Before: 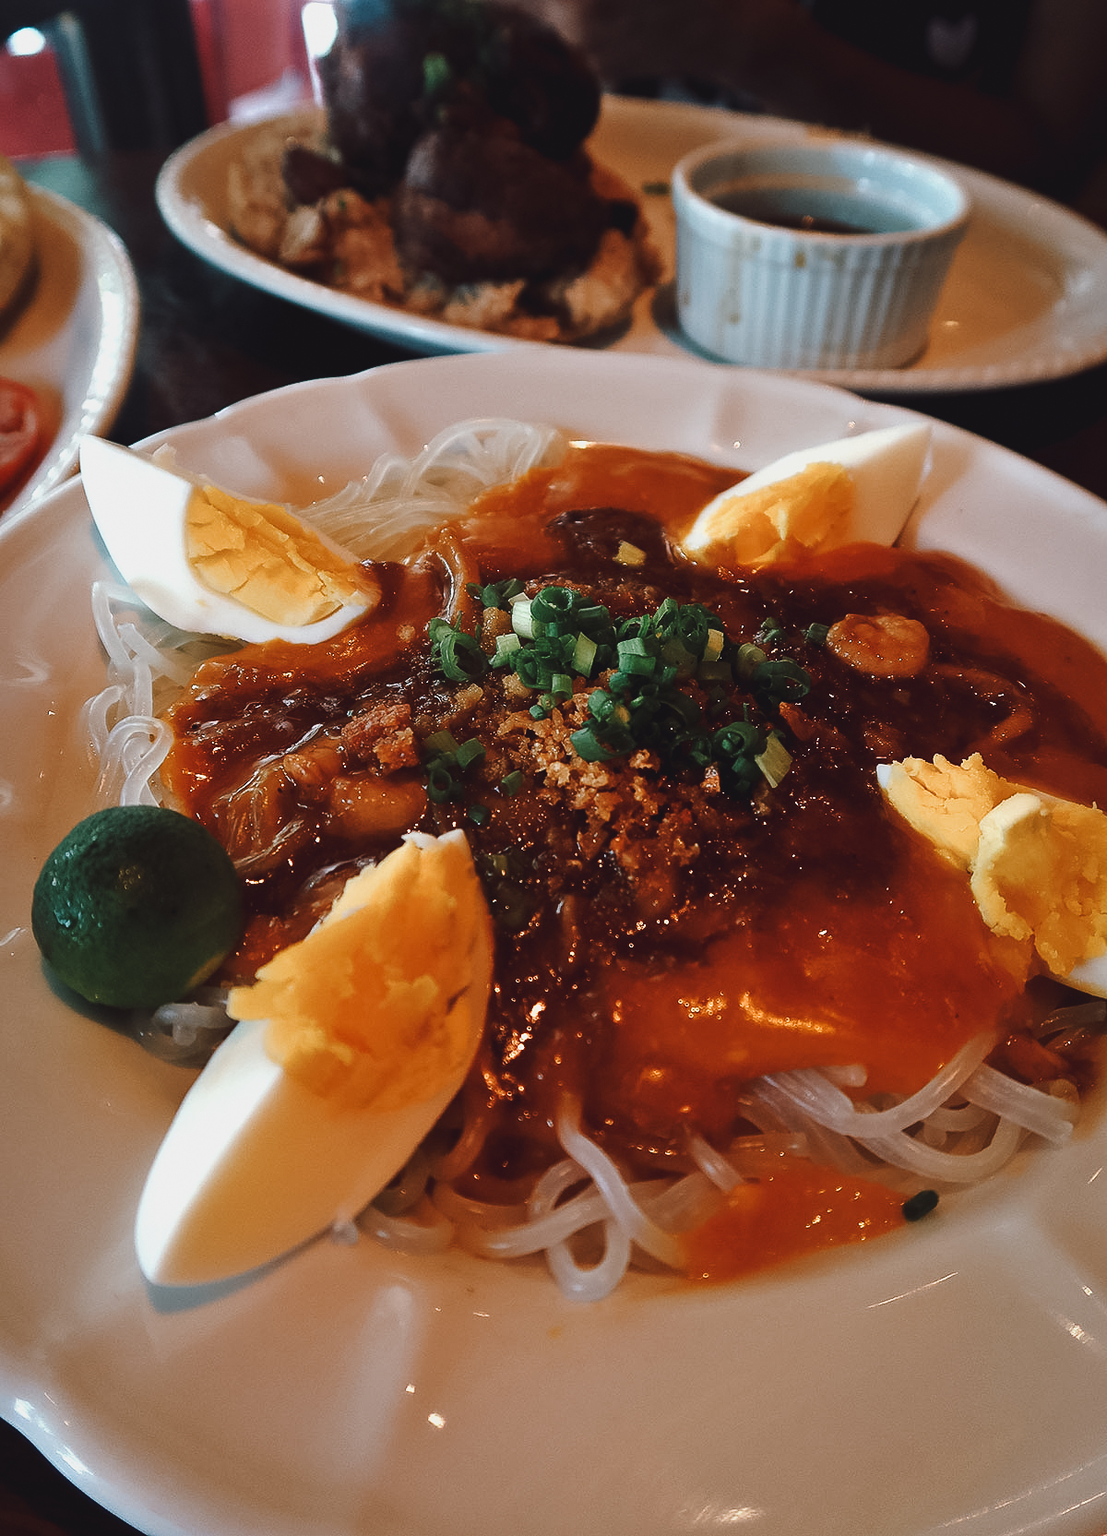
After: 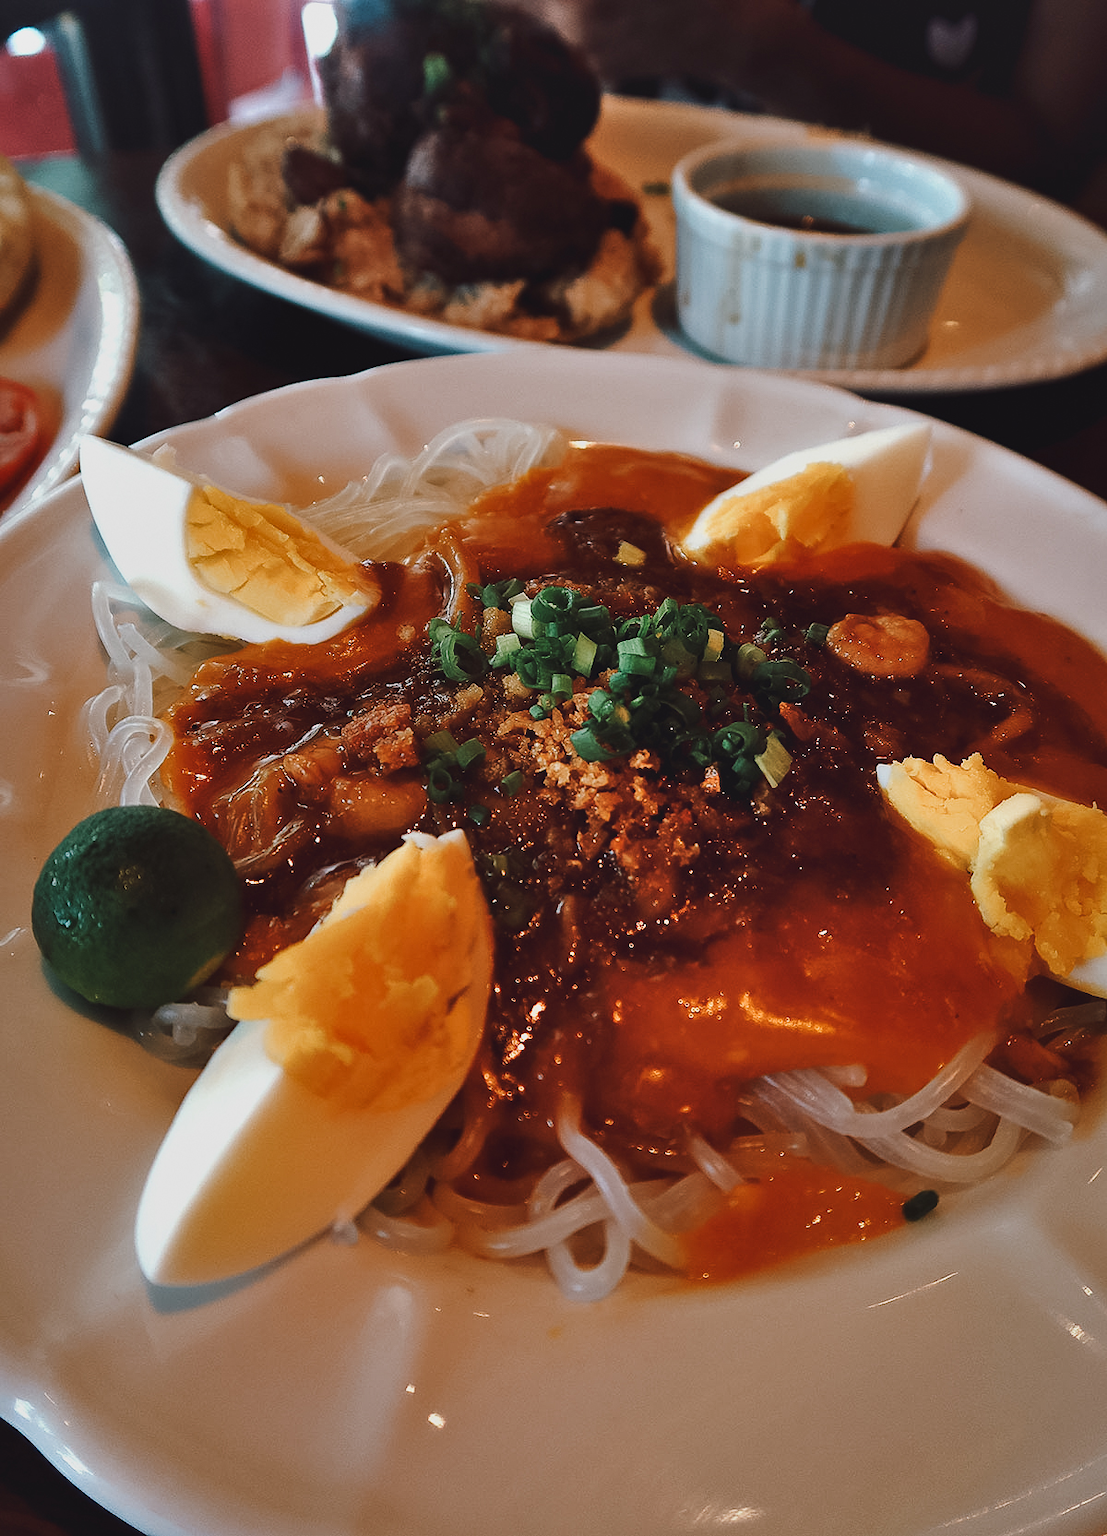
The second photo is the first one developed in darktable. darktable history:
shadows and highlights: white point adjustment -3.73, highlights -63.75, soften with gaussian
